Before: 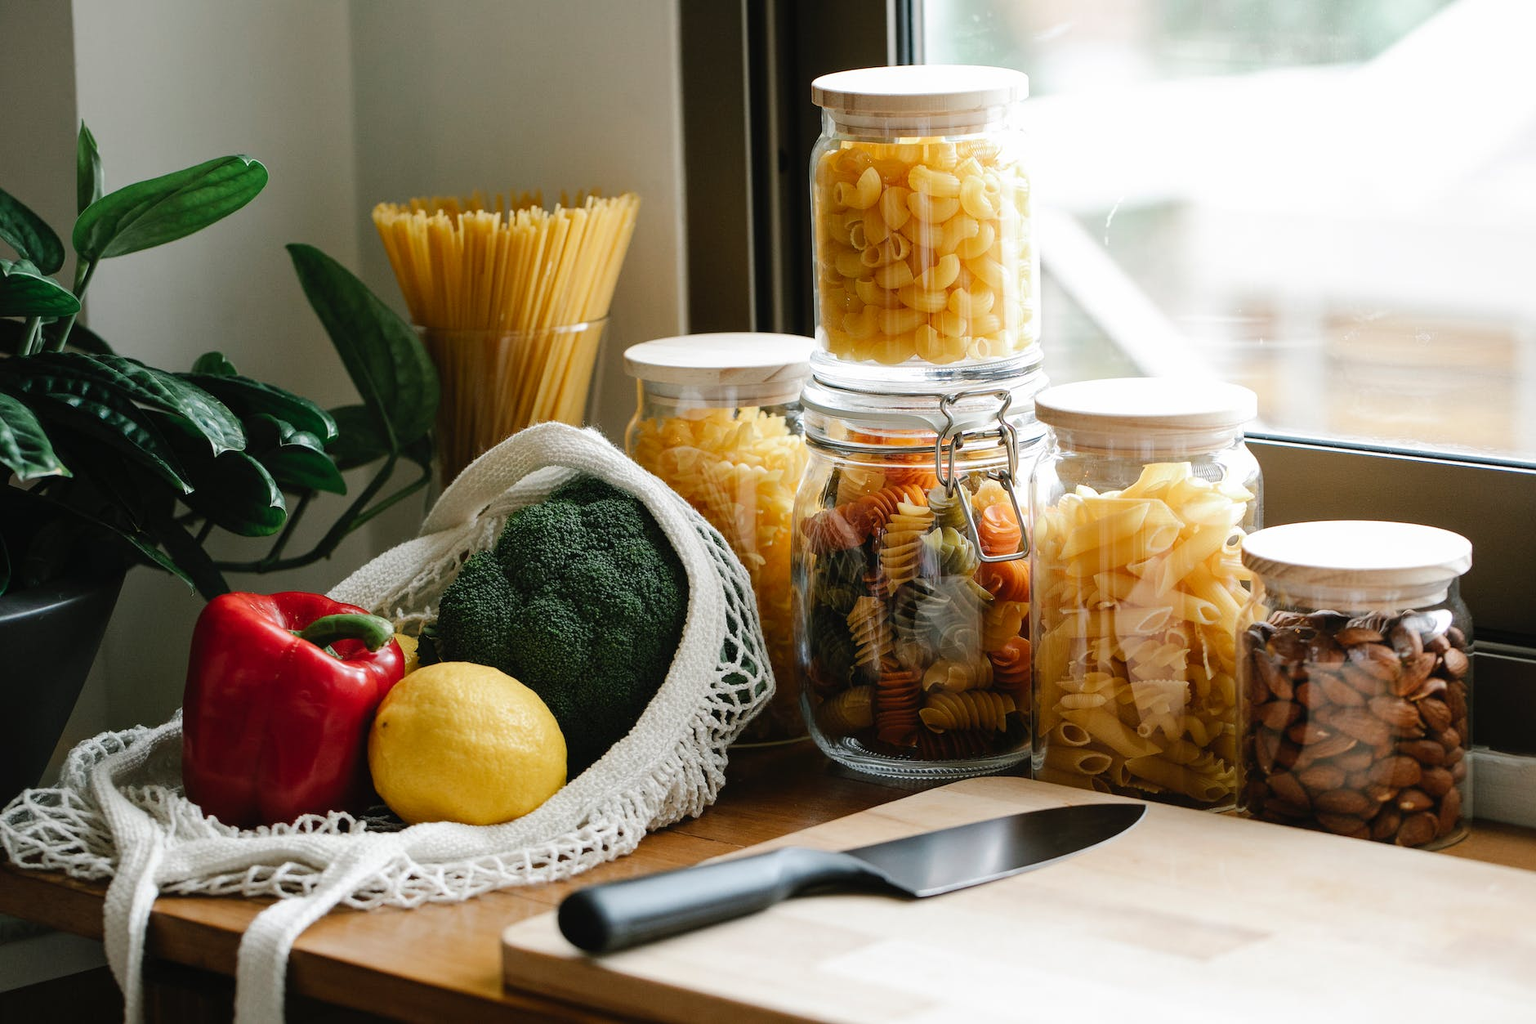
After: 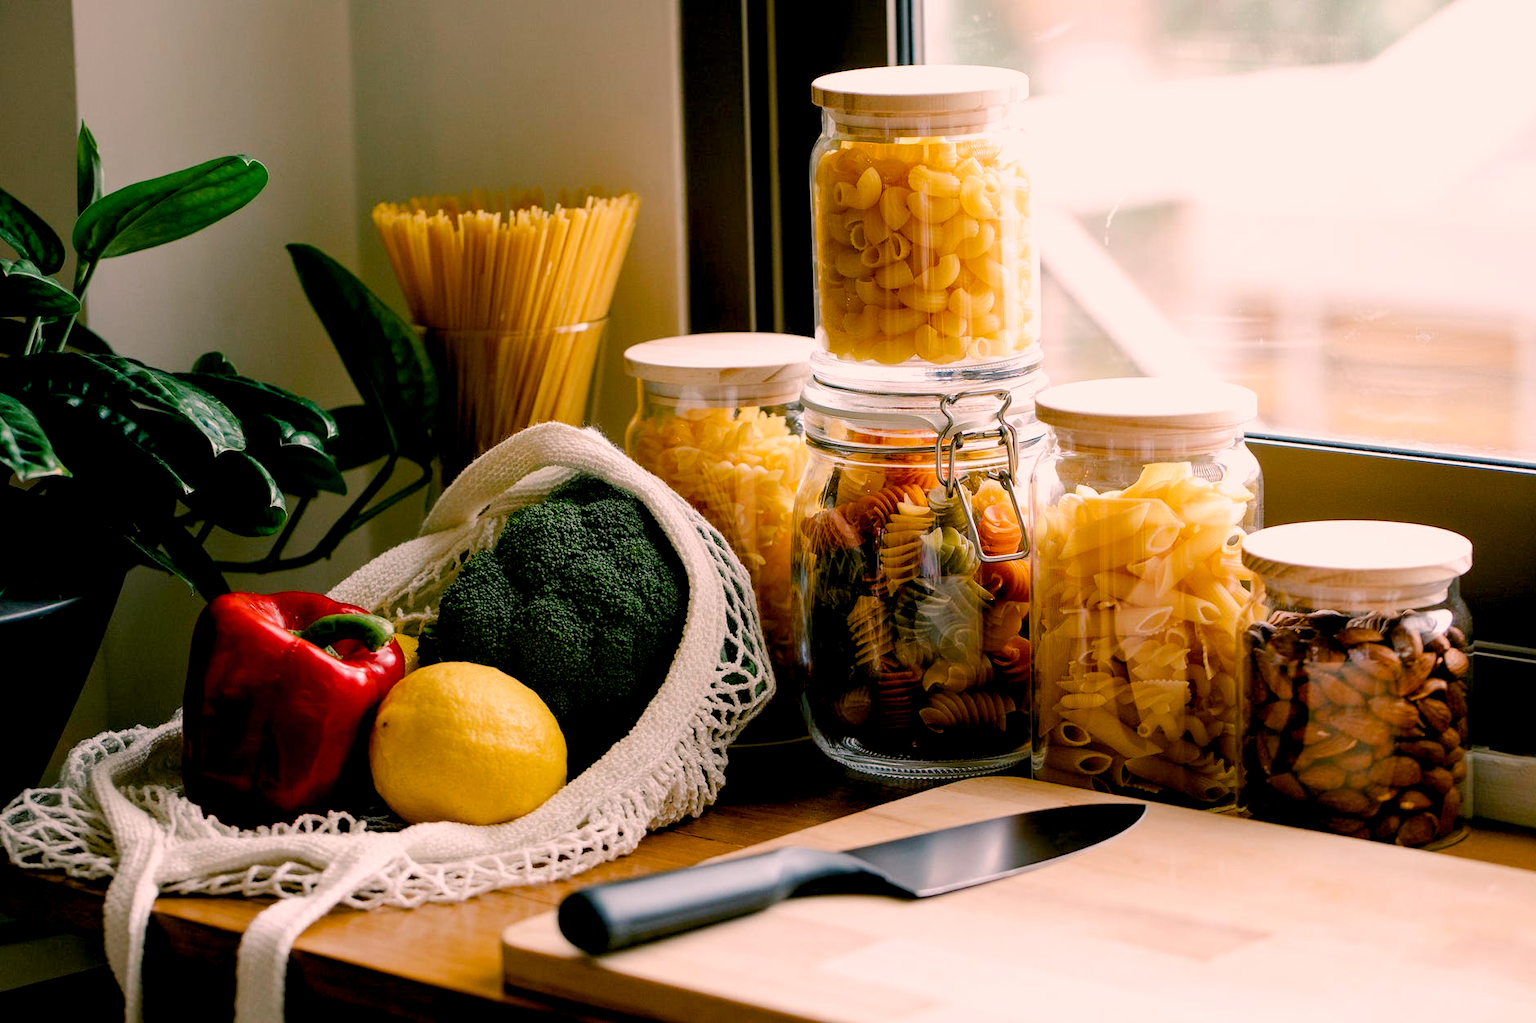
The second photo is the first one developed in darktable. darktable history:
color balance rgb: highlights gain › chroma 4.551%, highlights gain › hue 33.6°, global offset › luminance -1.444%, perceptual saturation grading › global saturation 25.75%, perceptual saturation grading › highlights -28.767%, perceptual saturation grading › shadows 34.021%, global vibrance 32.194%
